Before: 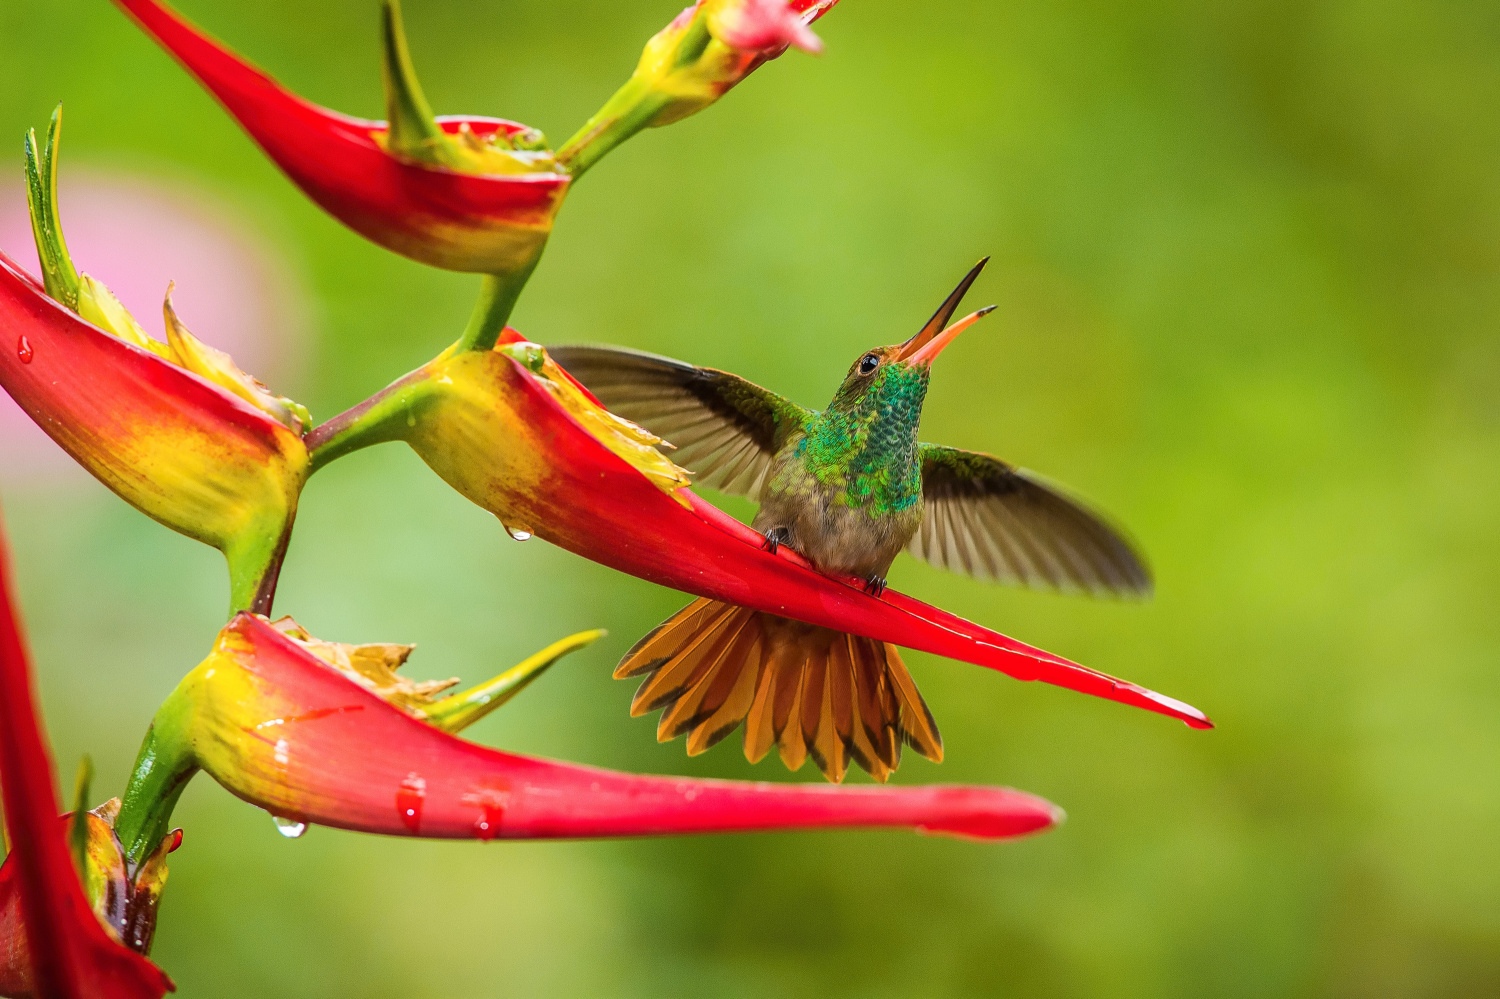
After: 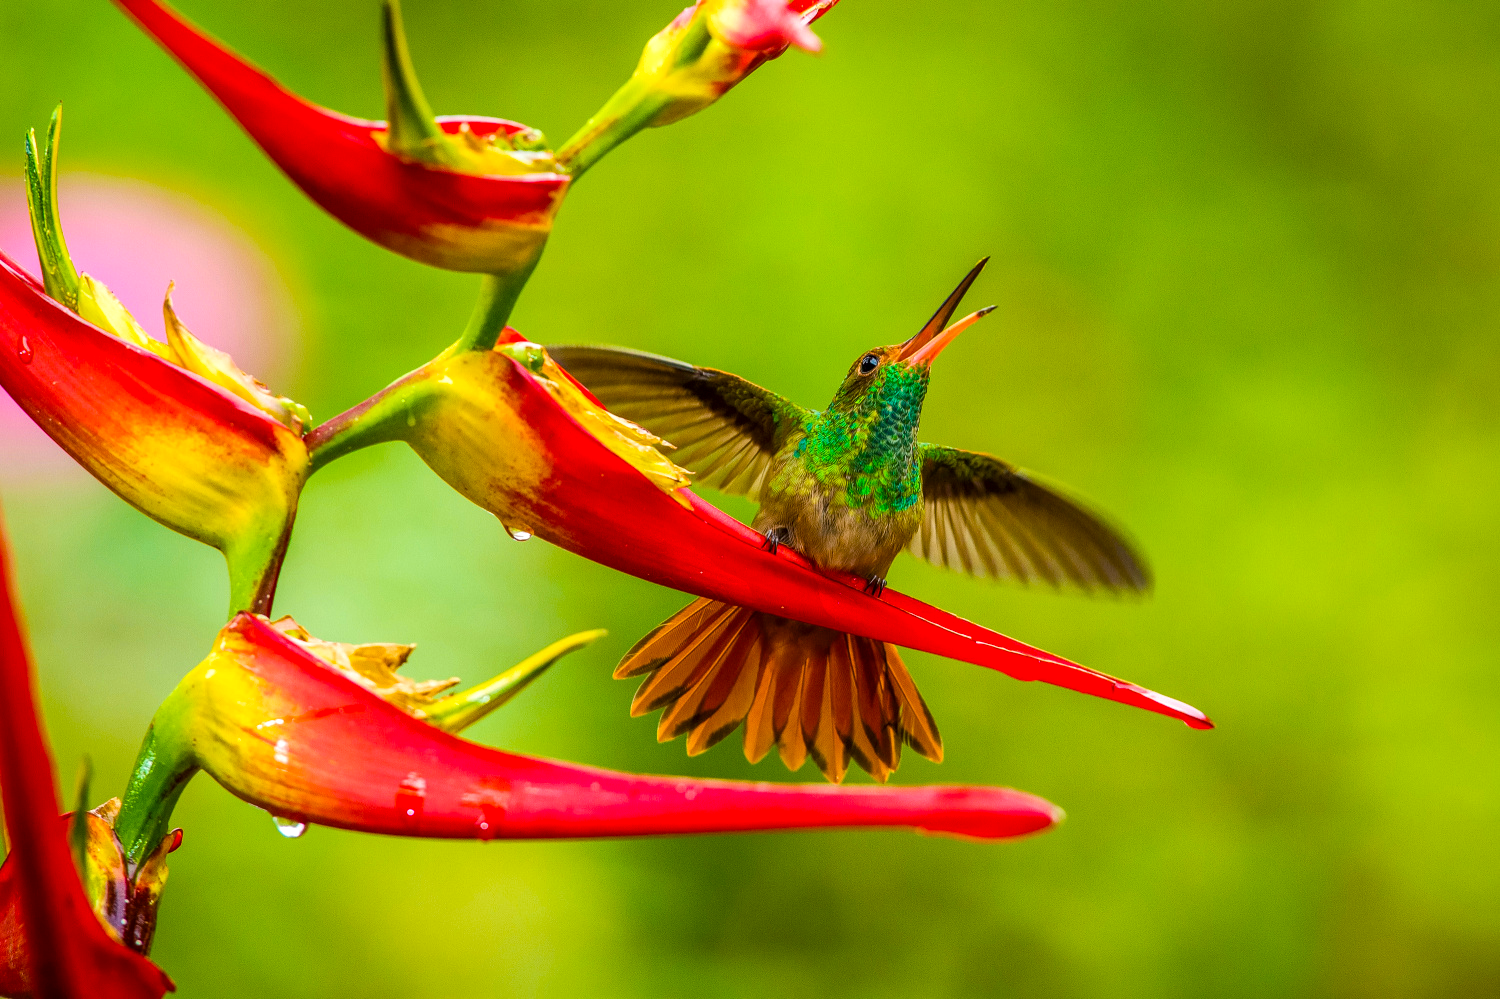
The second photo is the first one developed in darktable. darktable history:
velvia: strength 51%, mid-tones bias 0.51
local contrast: on, module defaults
